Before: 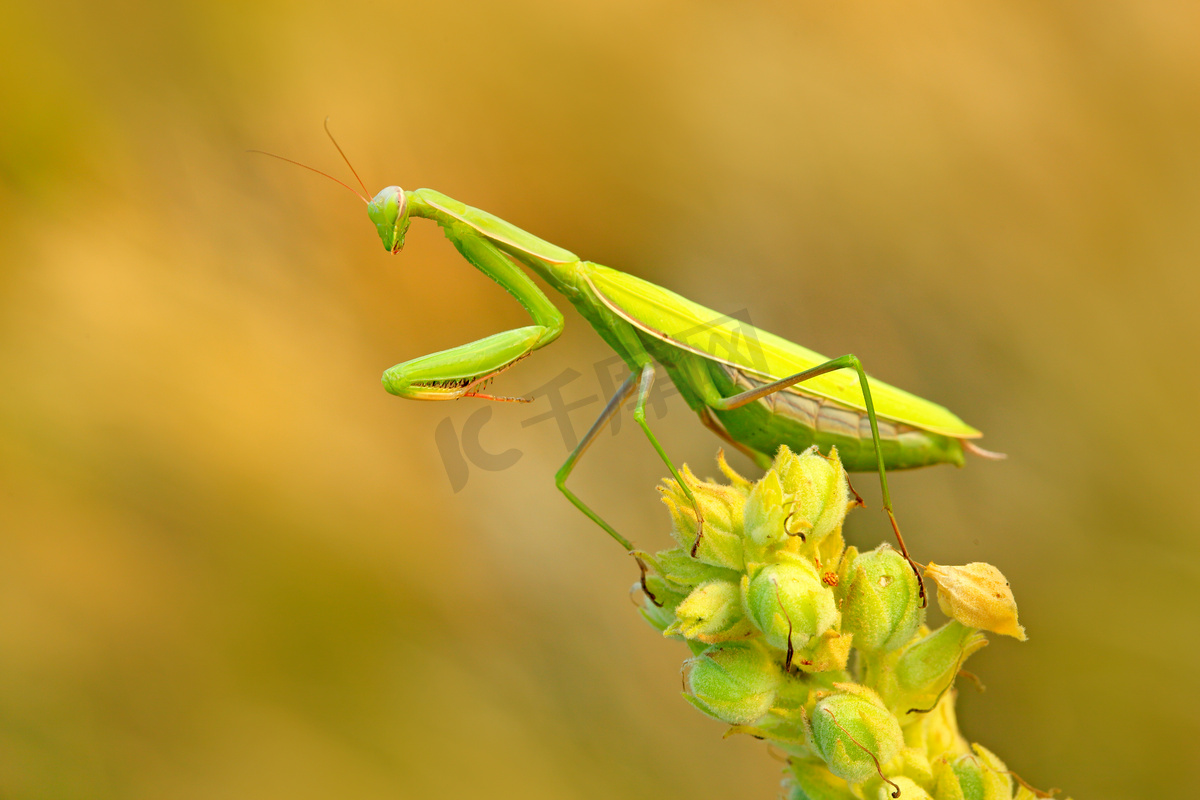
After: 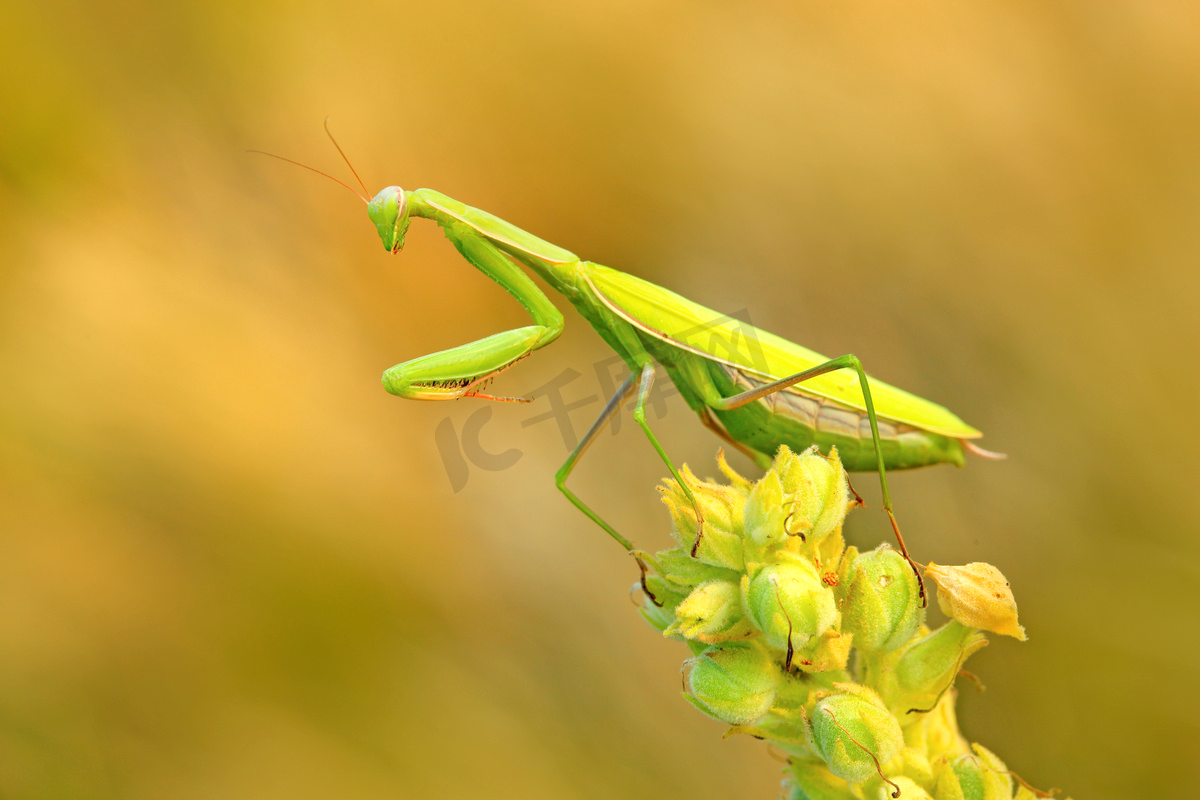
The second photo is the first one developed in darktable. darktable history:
local contrast: detail 113%
shadows and highlights: shadows -24.6, highlights 48.09, highlights color adjustment 89.79%, soften with gaussian
